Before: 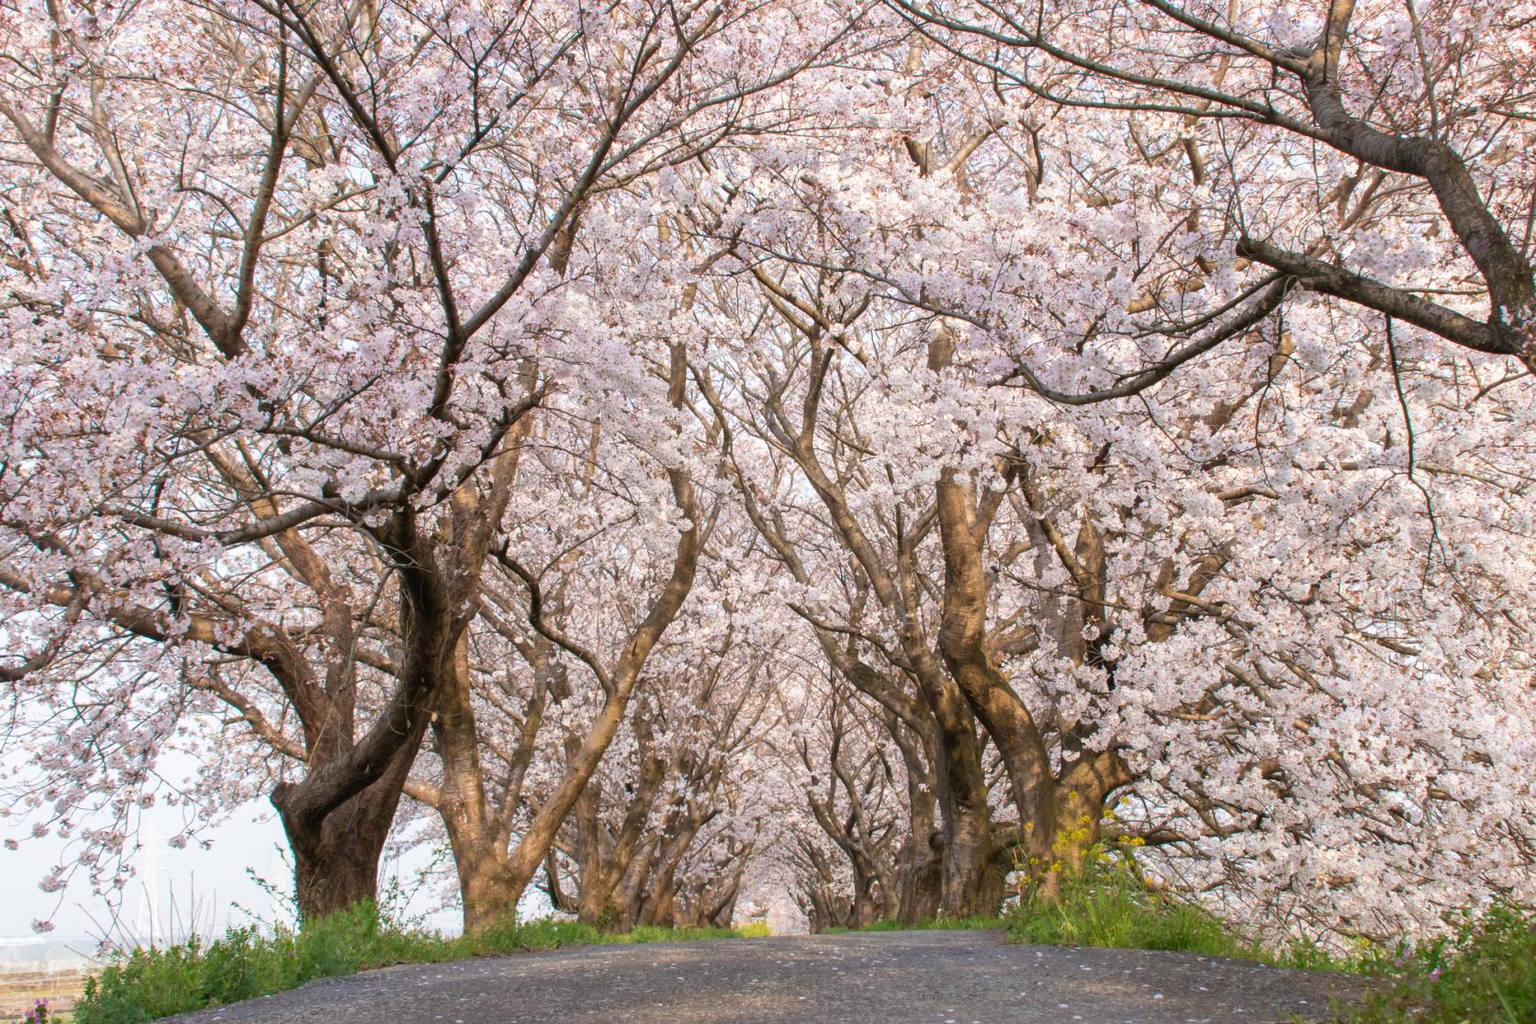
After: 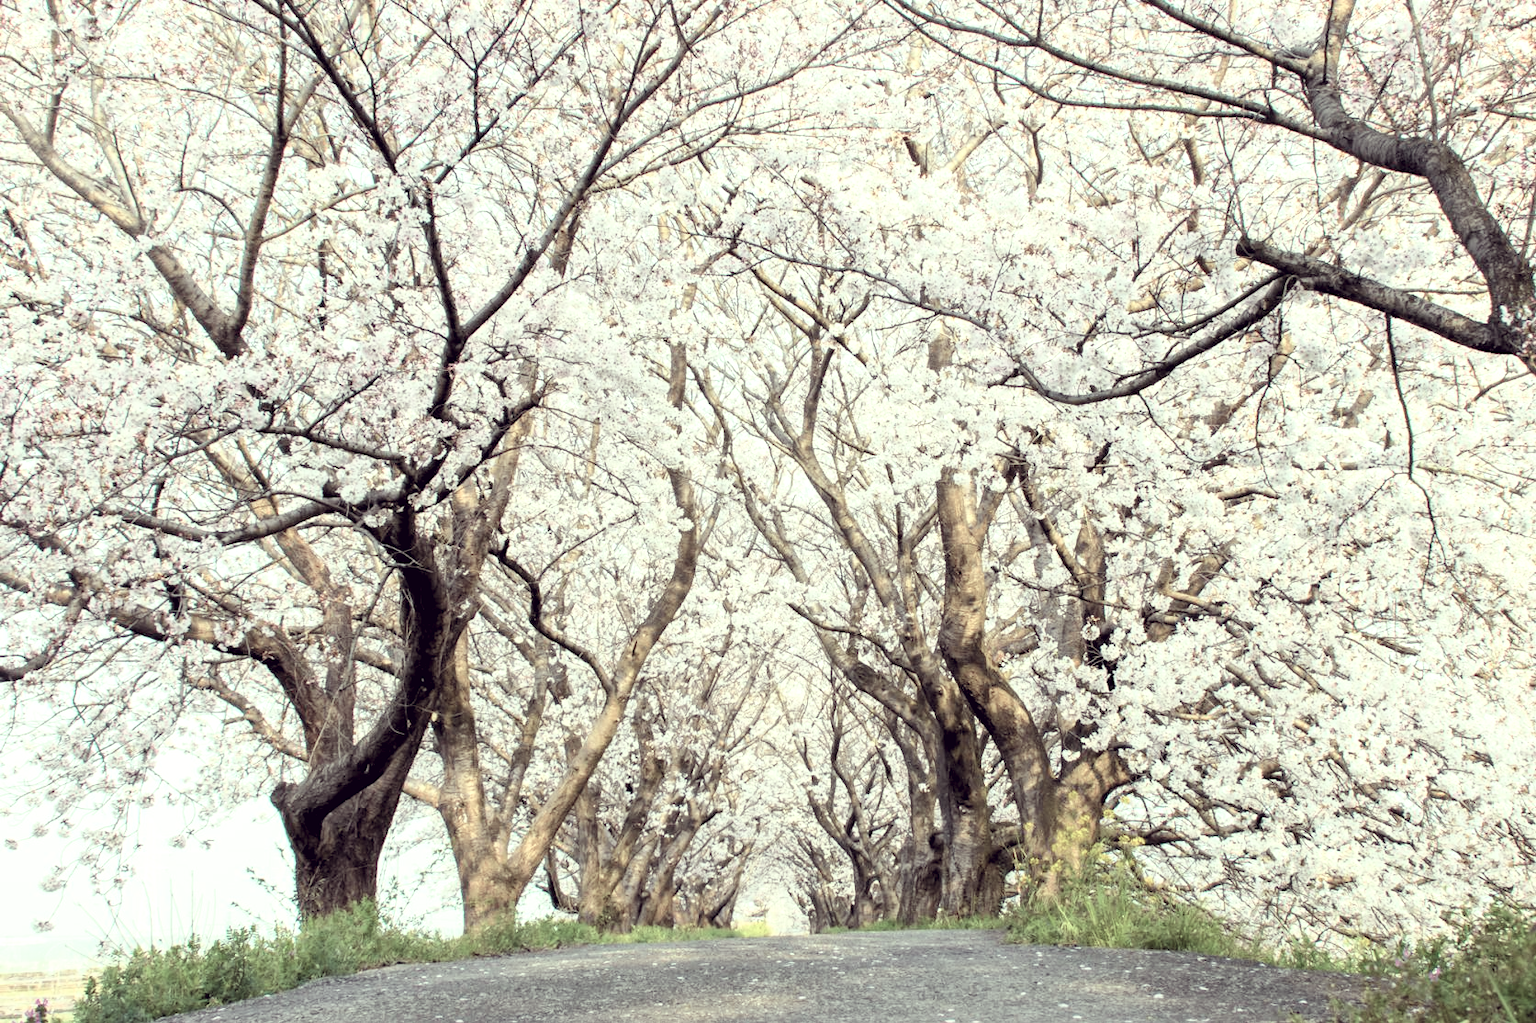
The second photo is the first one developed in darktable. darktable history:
levels: levels [0.073, 0.497, 0.972]
exposure: black level correction 0, exposure 0.5 EV, compensate highlight preservation false
tone curve: curves: ch0 [(0, 0) (0.035, 0.011) (0.133, 0.076) (0.285, 0.265) (0.491, 0.541) (0.617, 0.693) (0.704, 0.77) (0.794, 0.865) (0.895, 0.938) (1, 0.976)]; ch1 [(0, 0) (0.318, 0.278) (0.444, 0.427) (0.502, 0.497) (0.543, 0.547) (0.601, 0.641) (0.746, 0.764) (1, 1)]; ch2 [(0, 0) (0.316, 0.292) (0.381, 0.37) (0.423, 0.448) (0.476, 0.482) (0.502, 0.5) (0.543, 0.547) (0.587, 0.613) (0.642, 0.672) (0.704, 0.727) (0.865, 0.827) (1, 0.951)], color space Lab, independent channels, preserve colors none
color correction: highlights a* -20.17, highlights b* 20.27, shadows a* 20.03, shadows b* -20.46, saturation 0.43
